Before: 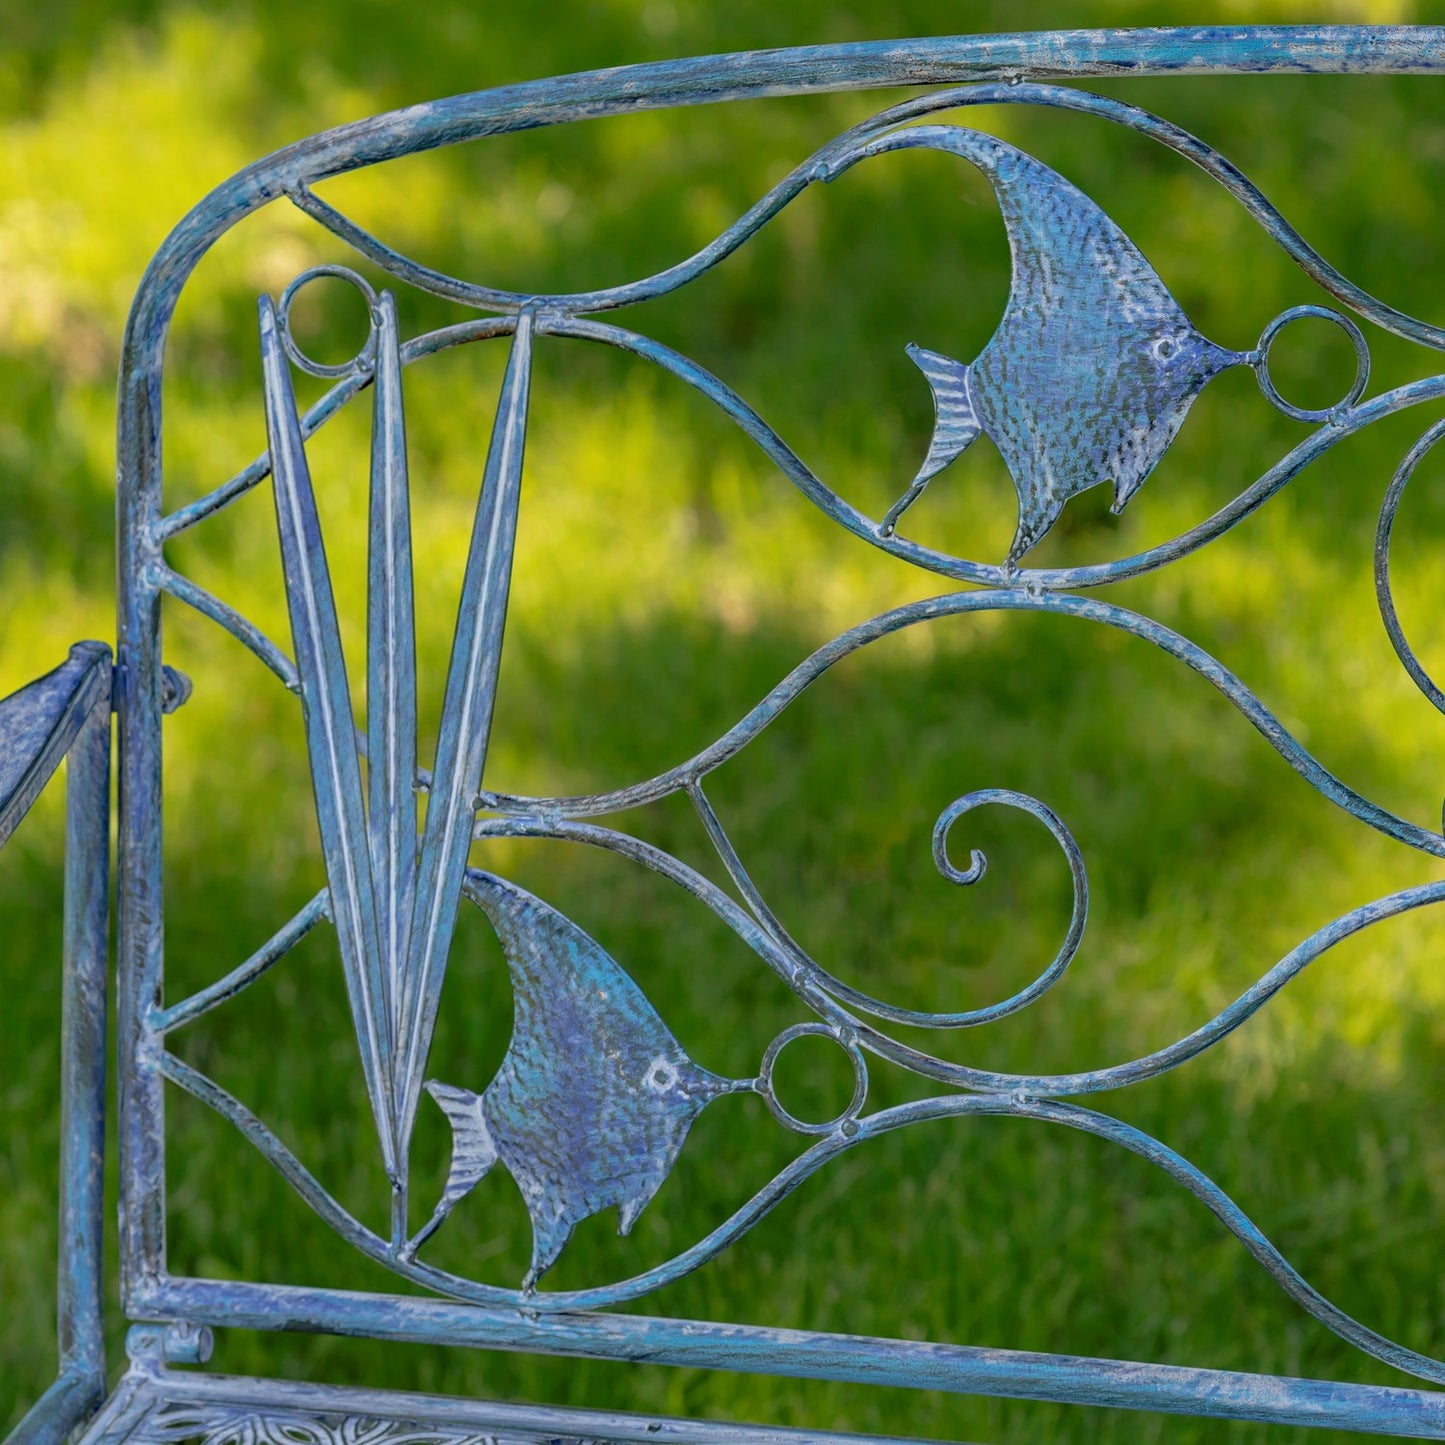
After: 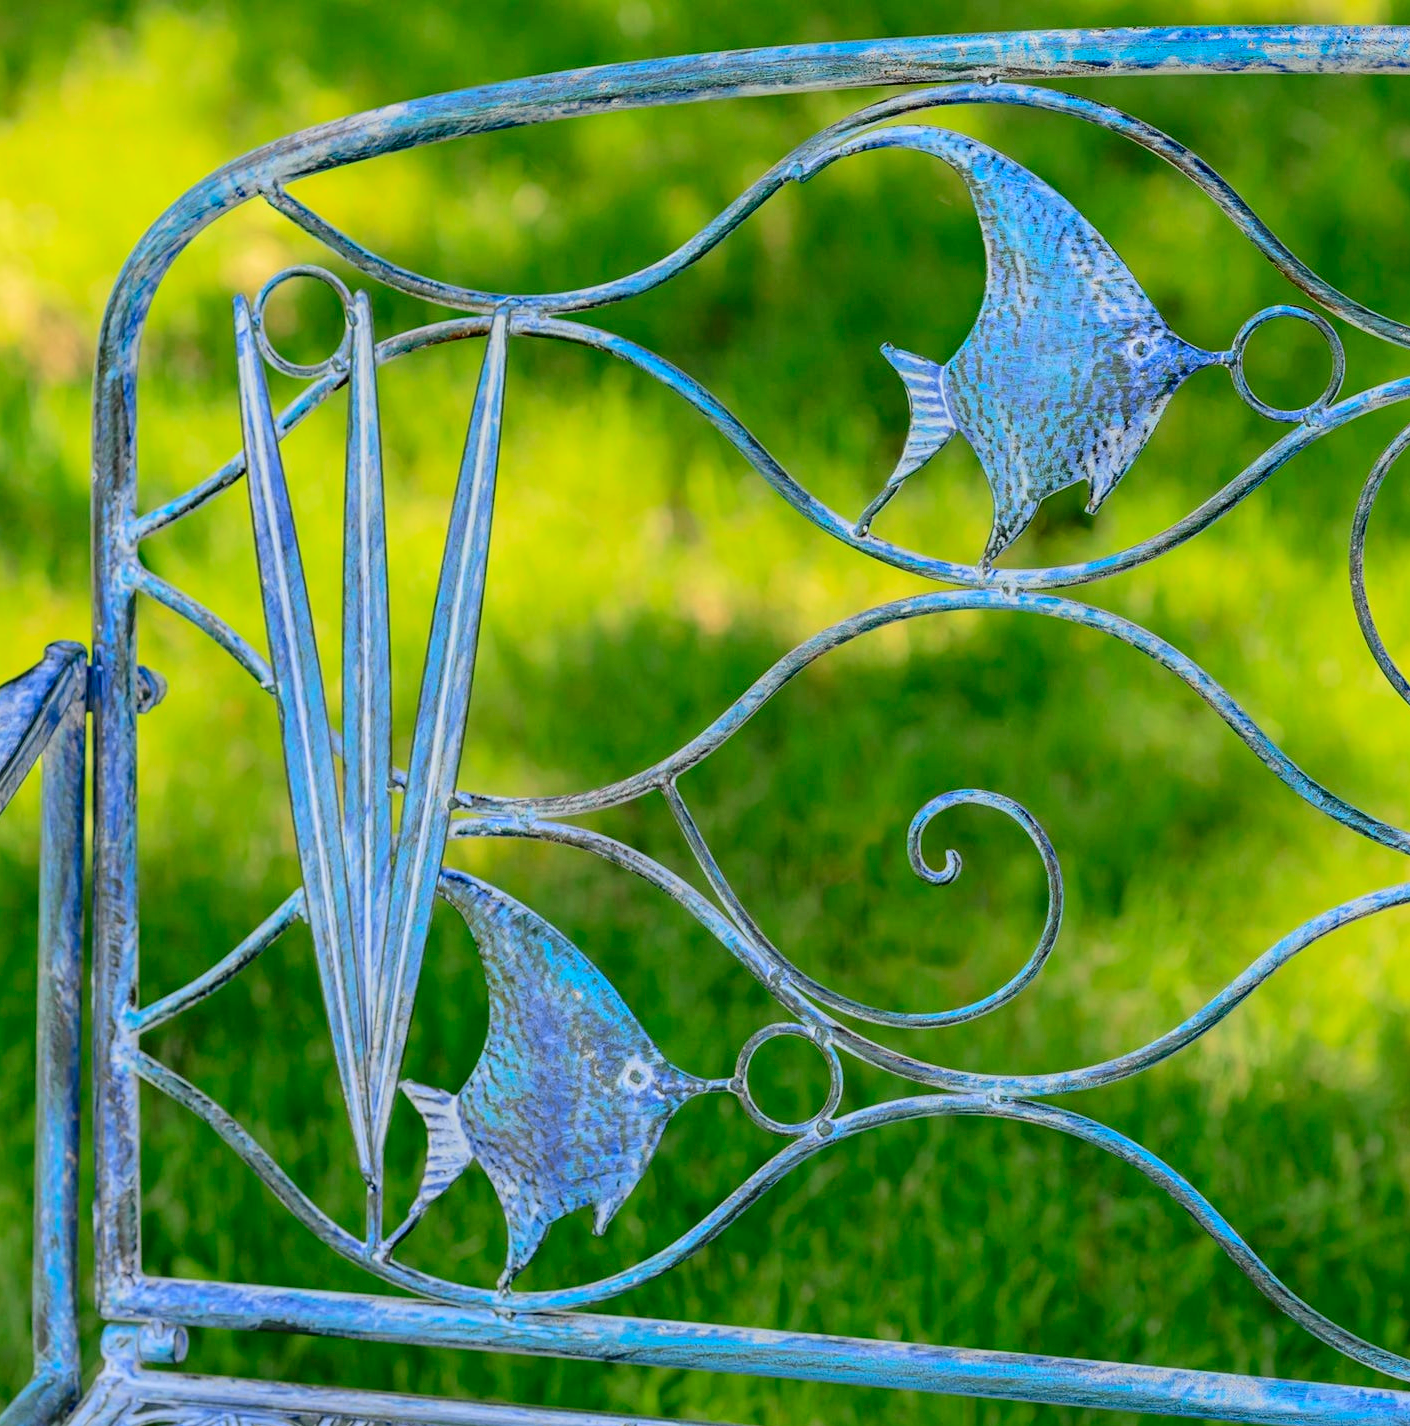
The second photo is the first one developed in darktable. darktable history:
exposure: exposure 0.127 EV, compensate highlight preservation false
tone curve: curves: ch0 [(0, 0.019) (0.066, 0.043) (0.189, 0.182) (0.359, 0.417) (0.485, 0.576) (0.656, 0.734) (0.851, 0.861) (0.997, 0.959)]; ch1 [(0, 0) (0.179, 0.123) (0.381, 0.36) (0.425, 0.41) (0.474, 0.472) (0.499, 0.501) (0.514, 0.517) (0.571, 0.584) (0.649, 0.677) (0.812, 0.856) (1, 1)]; ch2 [(0, 0) (0.246, 0.214) (0.421, 0.427) (0.459, 0.484) (0.5, 0.504) (0.518, 0.523) (0.529, 0.544) (0.56, 0.581) (0.617, 0.631) (0.744, 0.734) (0.867, 0.821) (0.993, 0.889)], color space Lab, independent channels, preserve colors none
contrast brightness saturation: contrast 0.09, saturation 0.28
crop and rotate: left 1.774%, right 0.633%, bottom 1.28%
